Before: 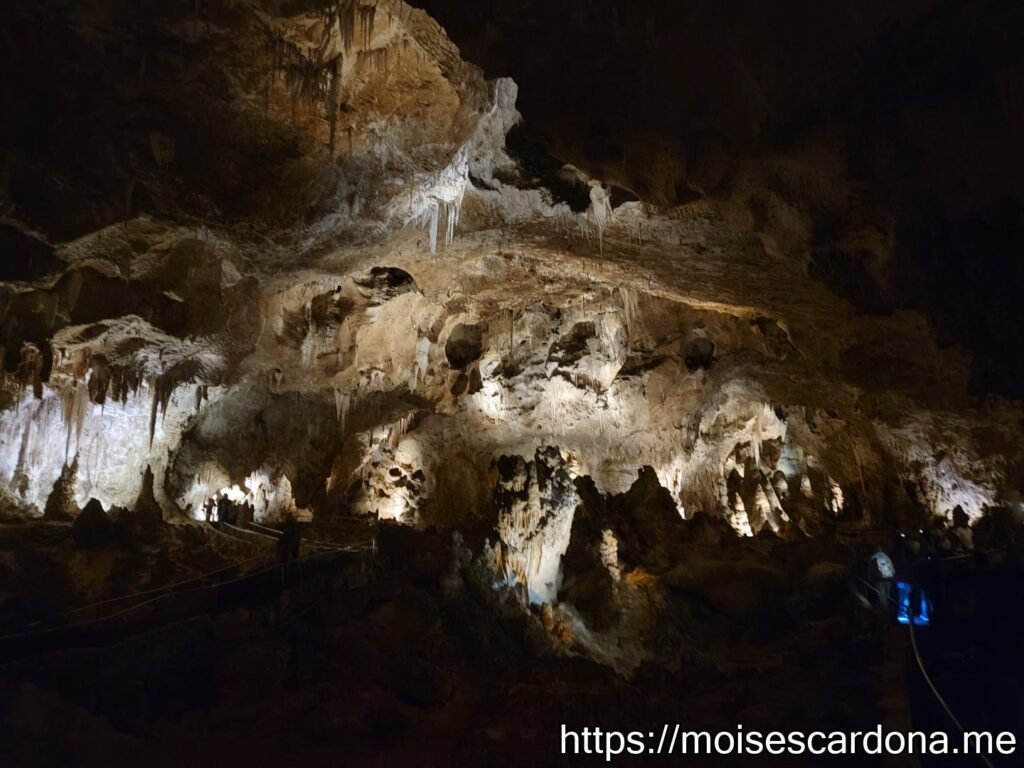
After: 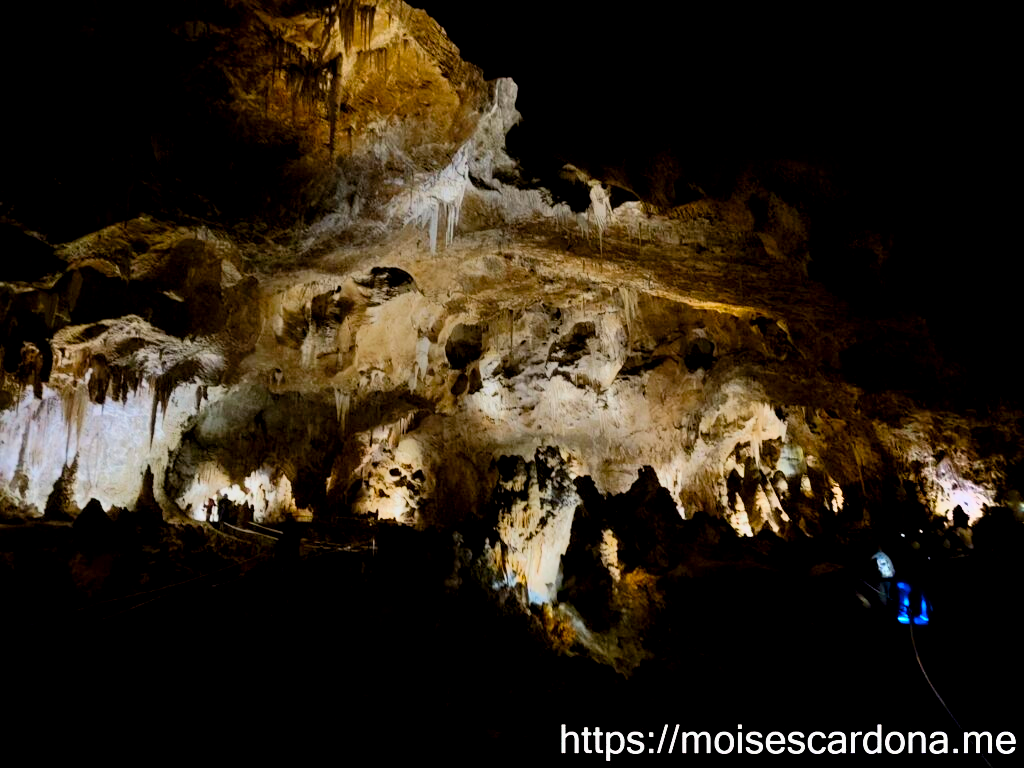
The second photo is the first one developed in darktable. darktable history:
shadows and highlights: white point adjustment 0.852, soften with gaussian
exposure: black level correction 0.009, exposure -0.659 EV, compensate highlight preservation false
color balance rgb: perceptual saturation grading › global saturation 30.361%, global vibrance 20%
